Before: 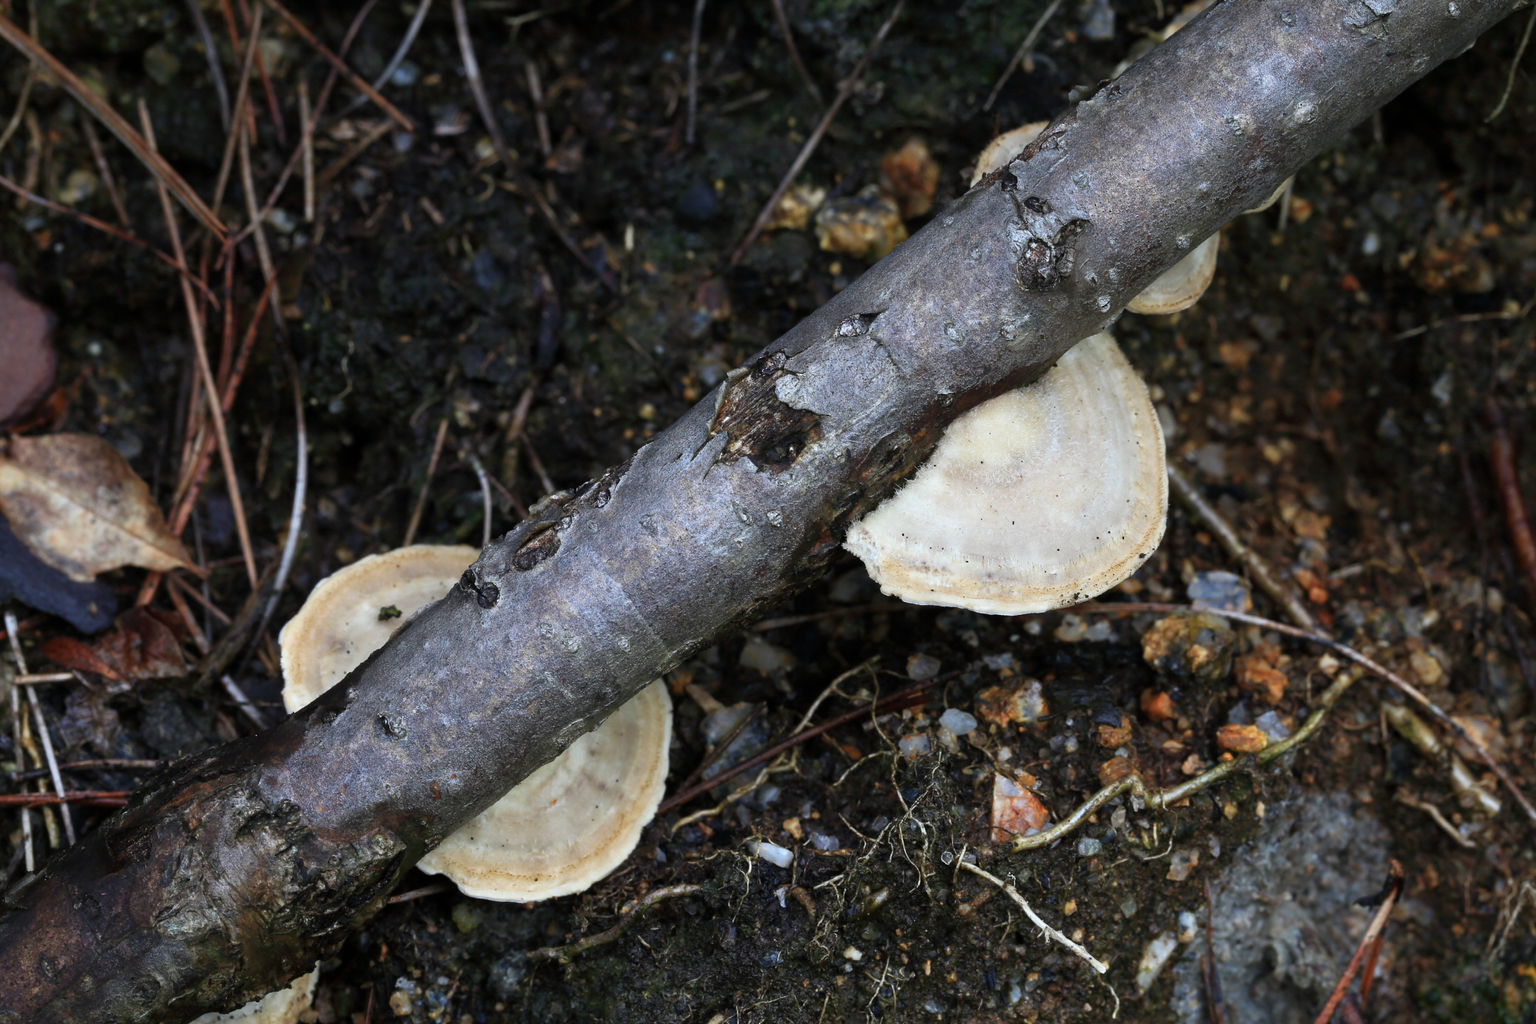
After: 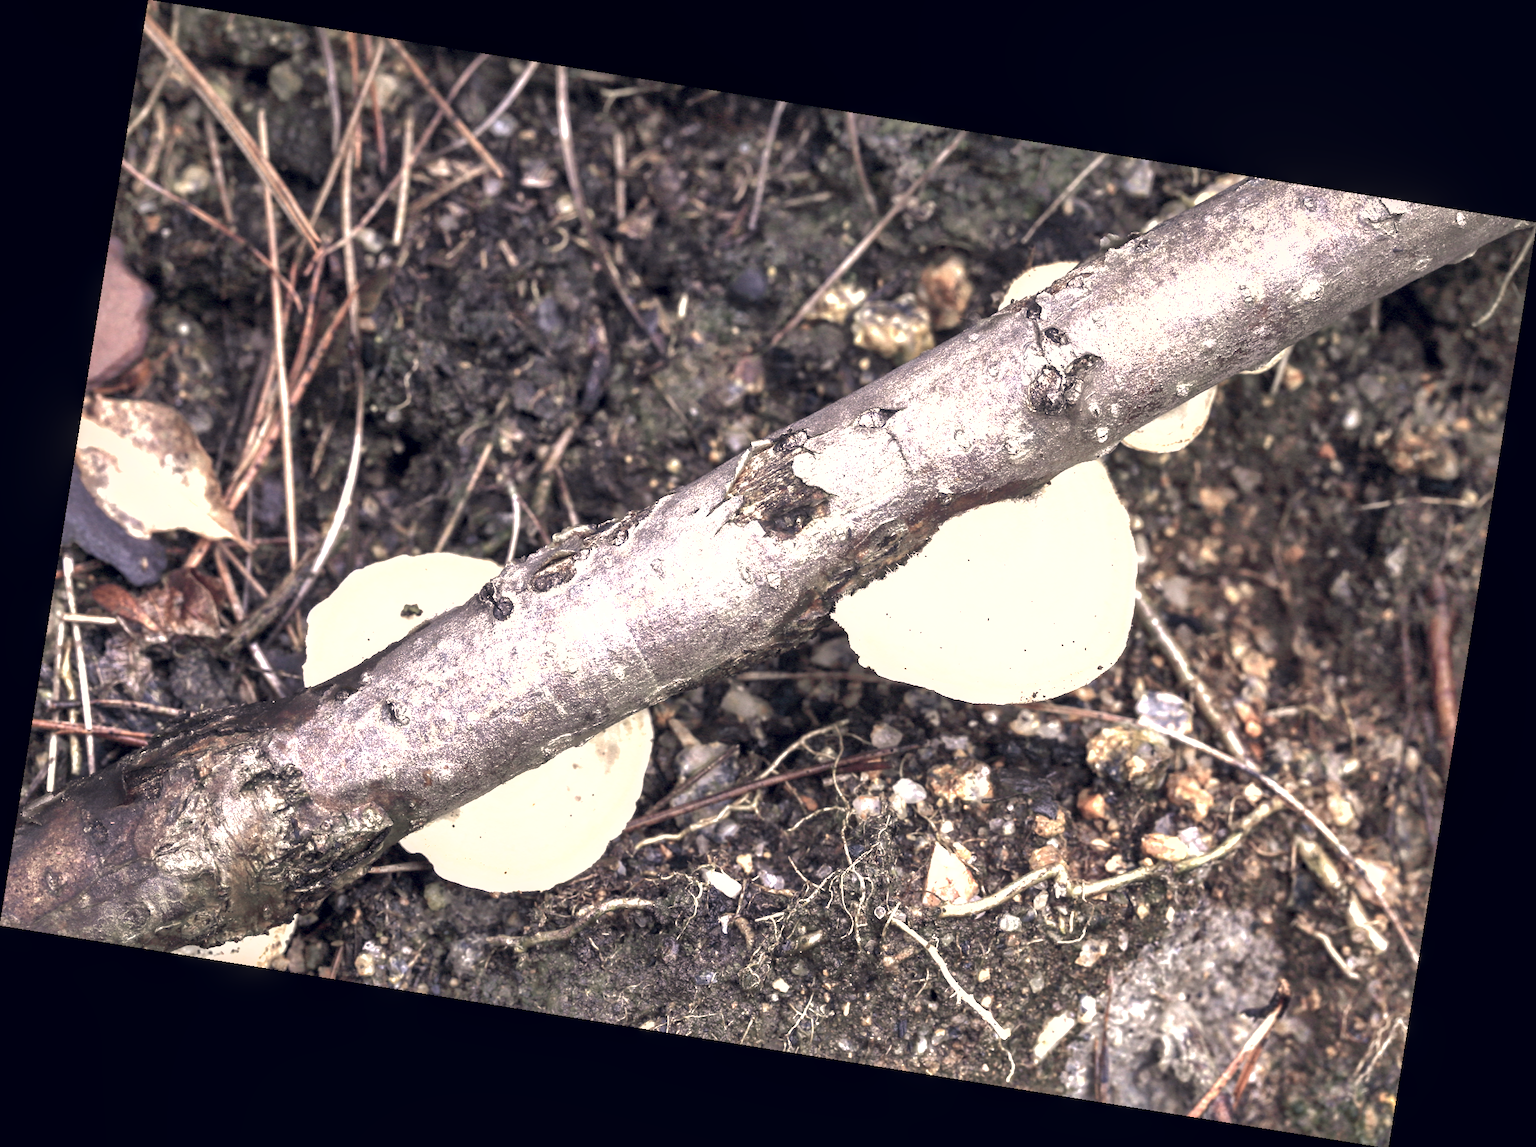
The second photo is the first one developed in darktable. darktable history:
rotate and perspective: rotation 9.12°, automatic cropping off
color zones: curves: ch0 [(0, 0.559) (0.153, 0.551) (0.229, 0.5) (0.429, 0.5) (0.571, 0.5) (0.714, 0.5) (0.857, 0.5) (1, 0.559)]; ch1 [(0, 0.417) (0.112, 0.336) (0.213, 0.26) (0.429, 0.34) (0.571, 0.35) (0.683, 0.331) (0.857, 0.344) (1, 0.417)]
exposure: exposure 2.207 EV, compensate highlight preservation false
color correction: highlights a* 19.59, highlights b* 27.49, shadows a* 3.46, shadows b* -17.28, saturation 0.73
local contrast: on, module defaults
shadows and highlights: on, module defaults
